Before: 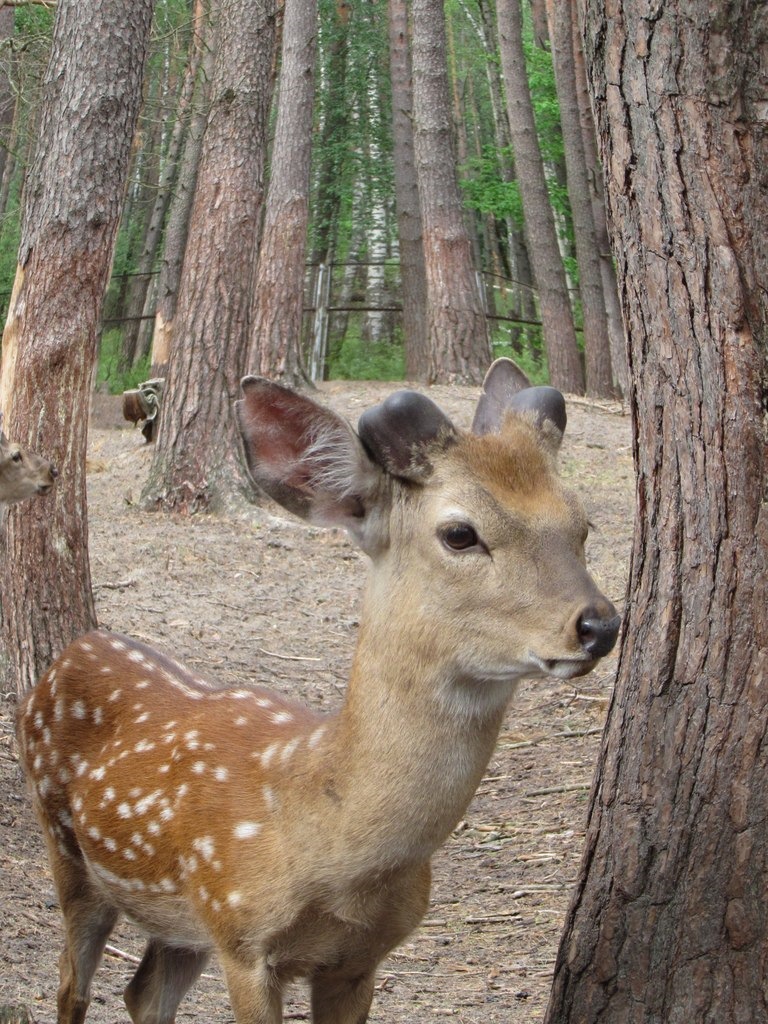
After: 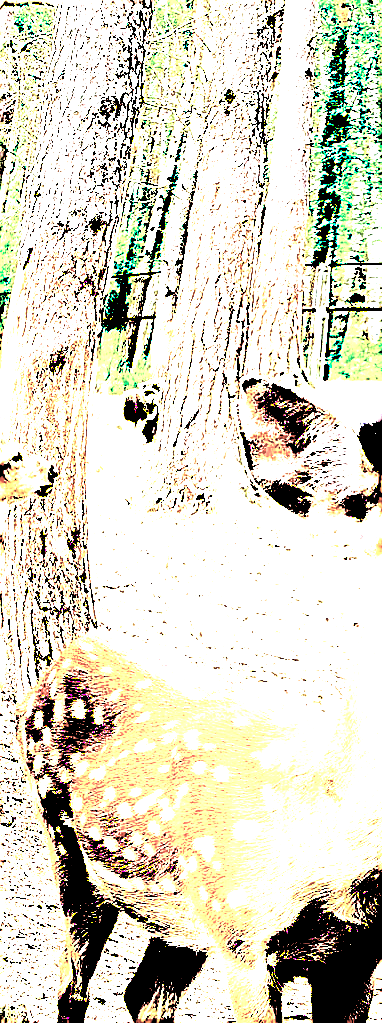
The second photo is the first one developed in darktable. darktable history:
sharpen: radius 1.368, amount 1.238, threshold 0.838
crop and rotate: left 0.028%, top 0%, right 50.179%
contrast brightness saturation: brightness 0.19, saturation -0.494
color balance rgb: linear chroma grading › global chroma 8.961%, perceptual saturation grading › global saturation 5.514%, global vibrance 30.246%
exposure: black level correction 0.099, exposure 2.947 EV, compensate highlight preservation false
